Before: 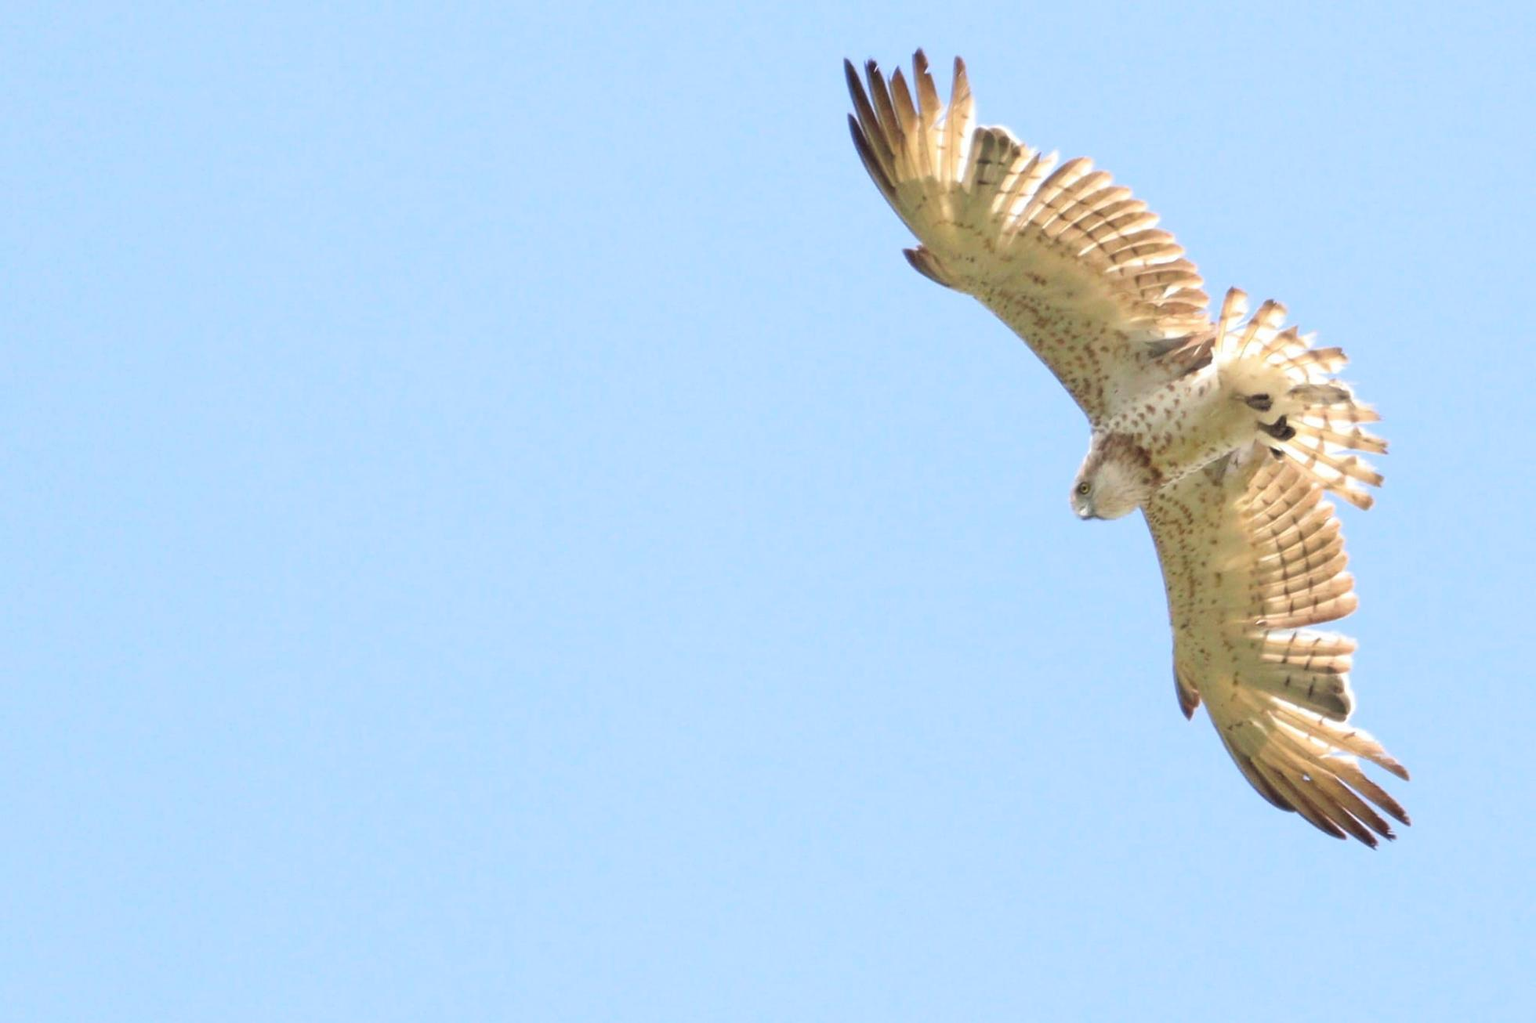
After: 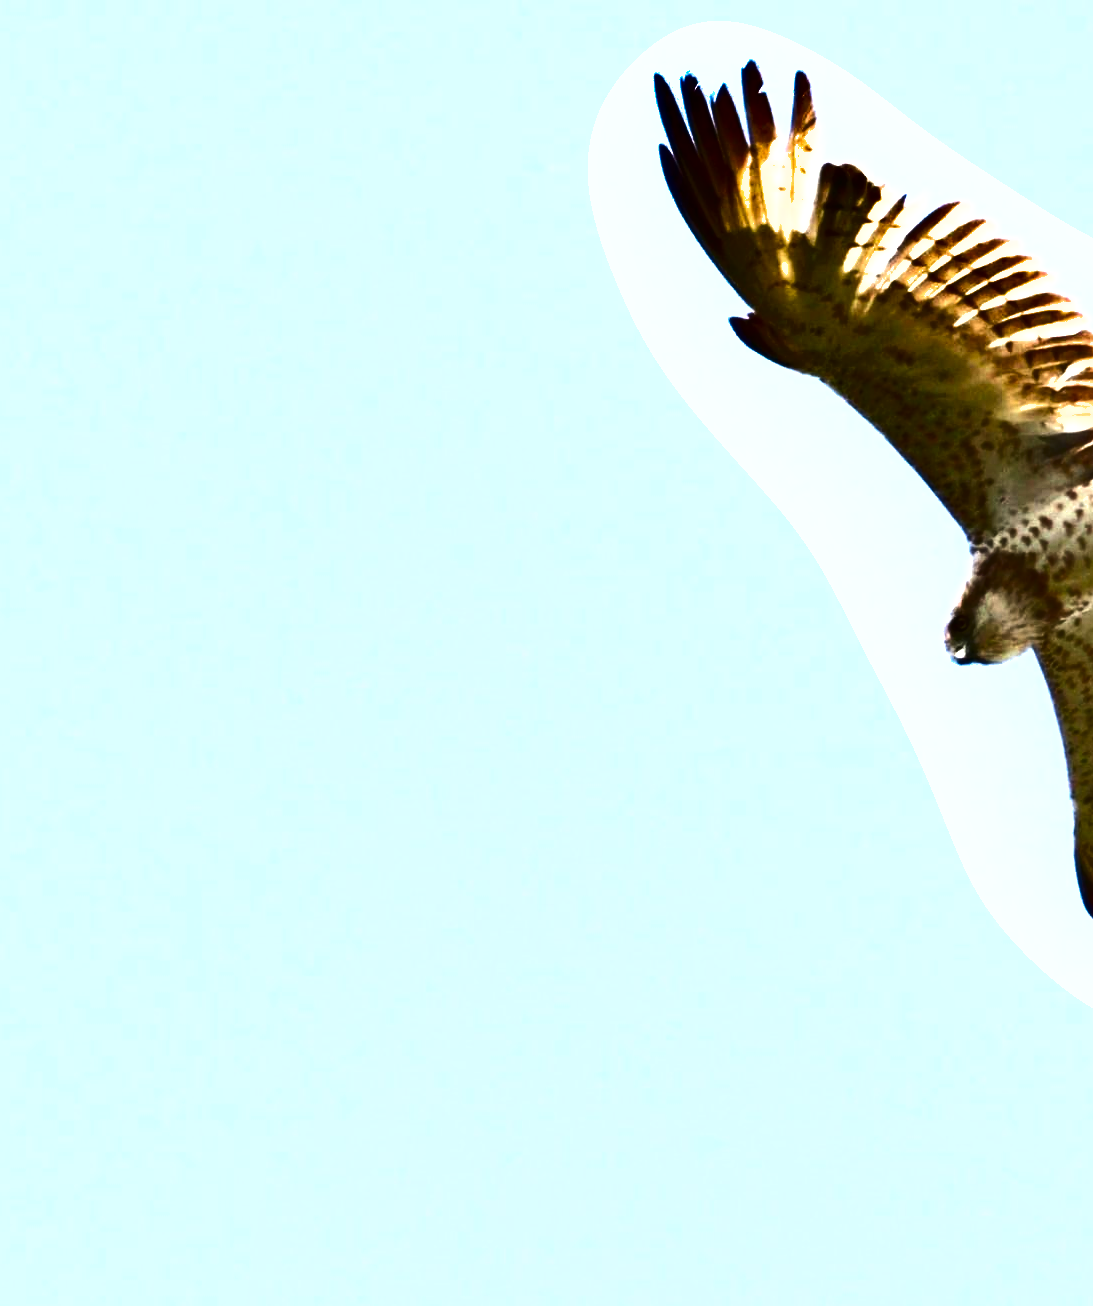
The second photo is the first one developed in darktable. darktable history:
crop: left 21.546%, right 22.656%
tone equalizer: -8 EV -0.711 EV, -7 EV -0.672 EV, -6 EV -0.628 EV, -5 EV -0.395 EV, -3 EV 0.402 EV, -2 EV 0.6 EV, -1 EV 0.683 EV, +0 EV 0.733 EV
shadows and highlights: shadows 20.75, highlights -82.23, soften with gaussian
